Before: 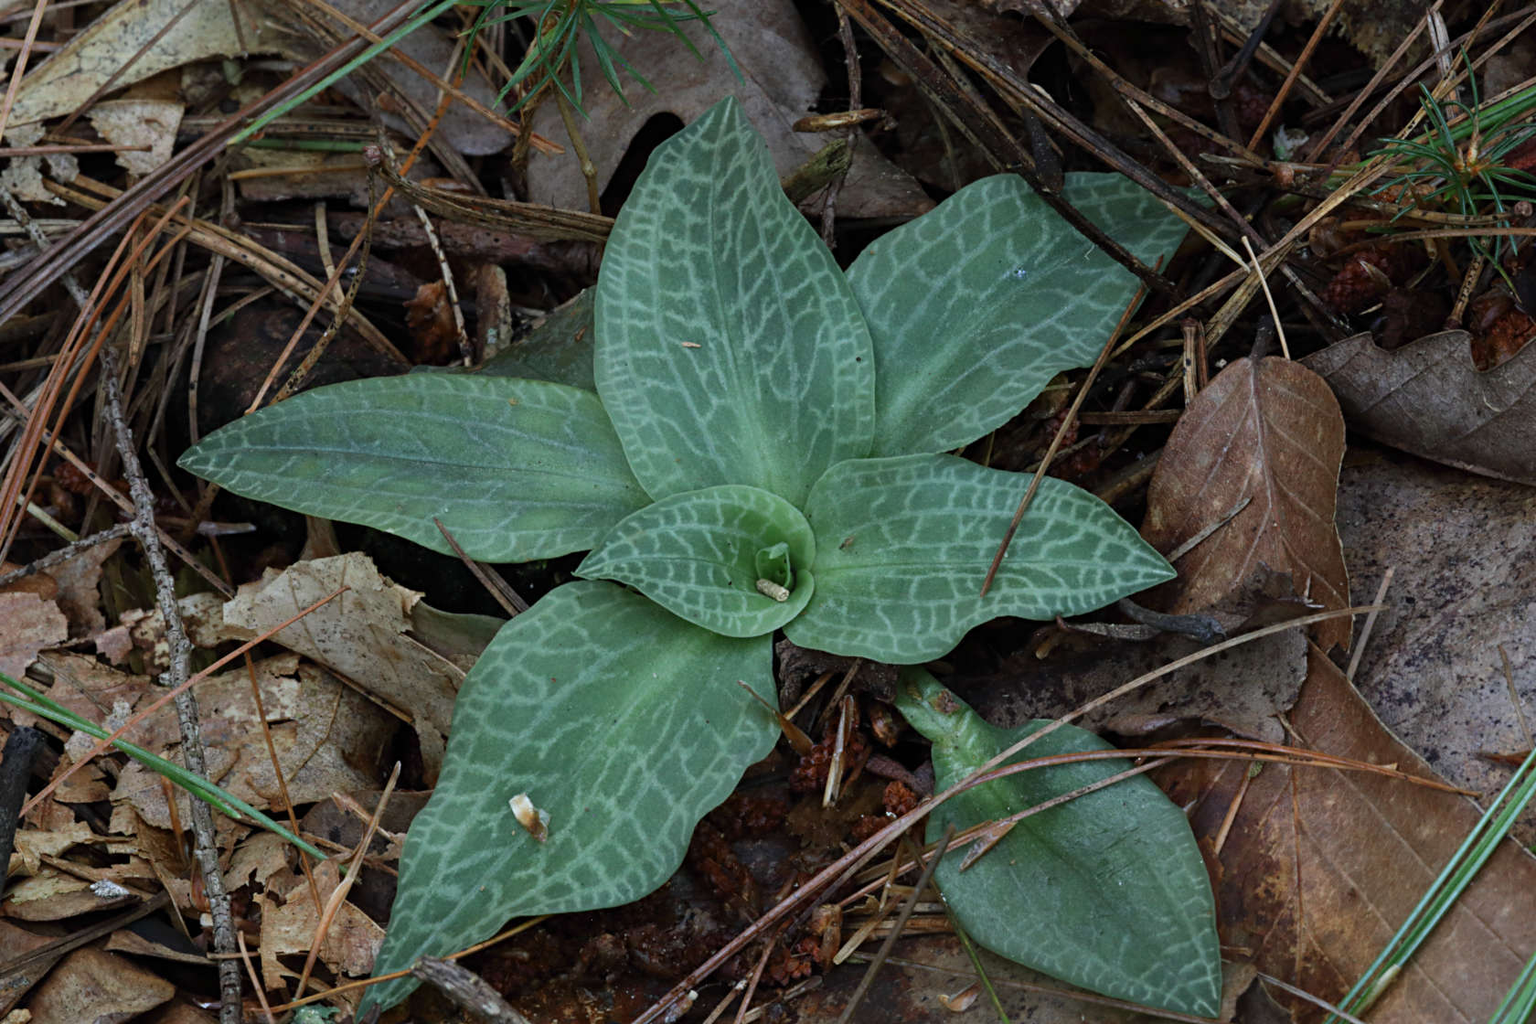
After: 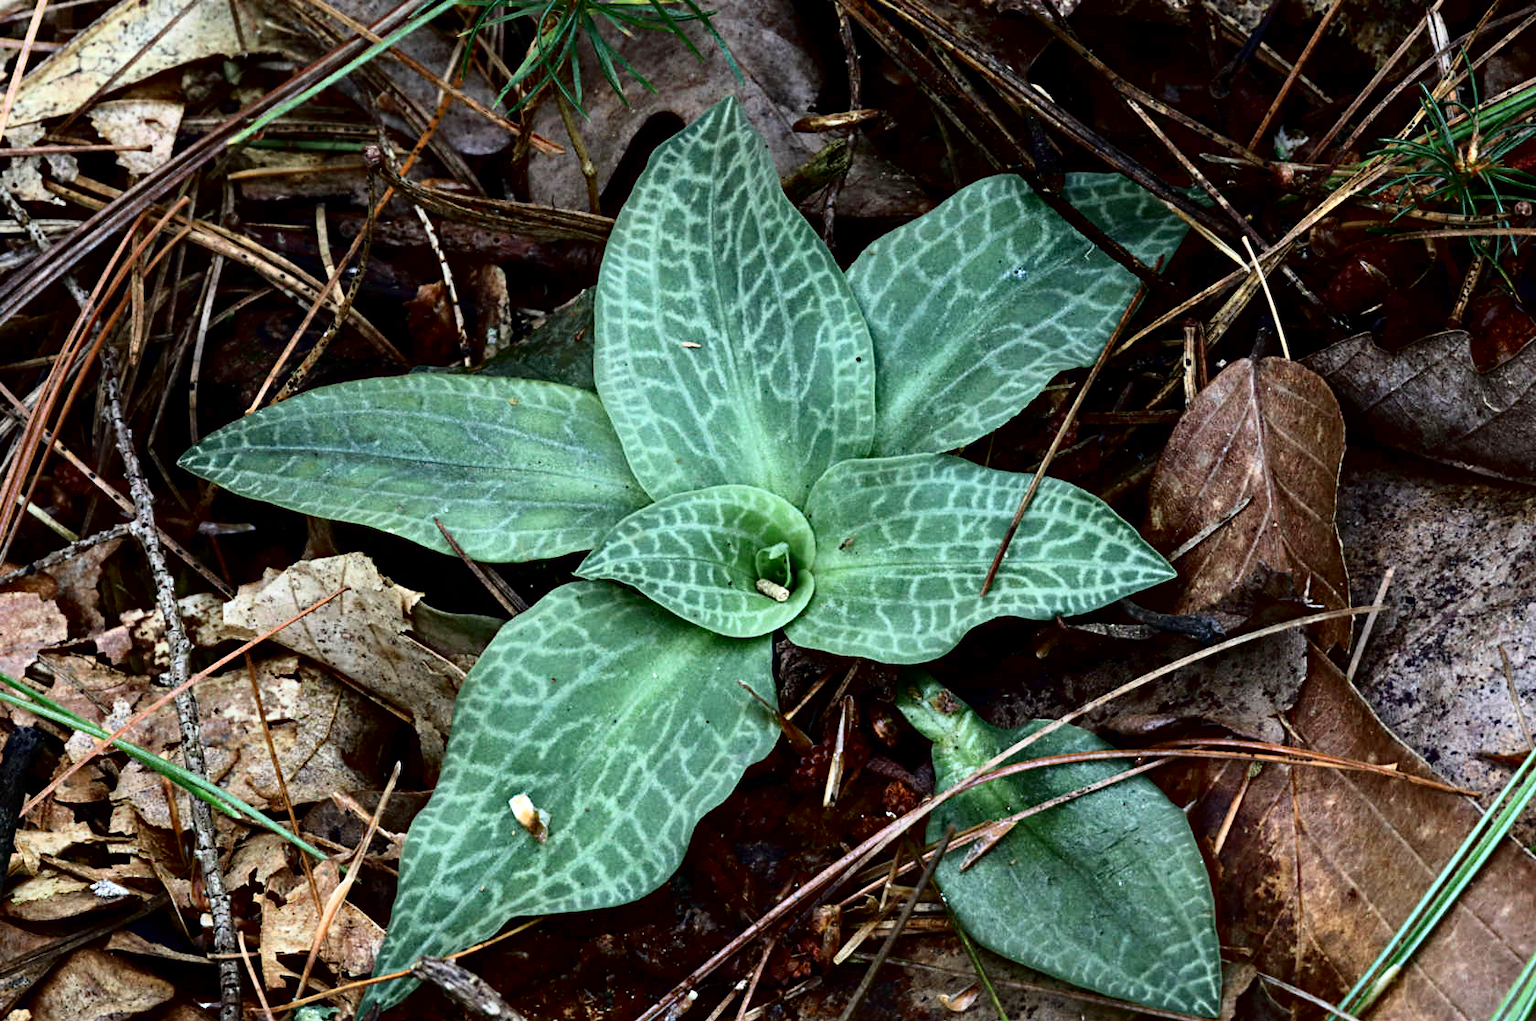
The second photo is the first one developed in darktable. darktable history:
haze removal: compatibility mode true, adaptive false
tone curve: curves: ch0 [(0, 0) (0.078, 0) (0.241, 0.056) (0.59, 0.574) (0.802, 0.868) (1, 1)], color space Lab, independent channels, preserve colors none
crop: top 0.073%, bottom 0.178%
exposure: black level correction 0, exposure 1 EV, compensate exposure bias true, compensate highlight preservation false
